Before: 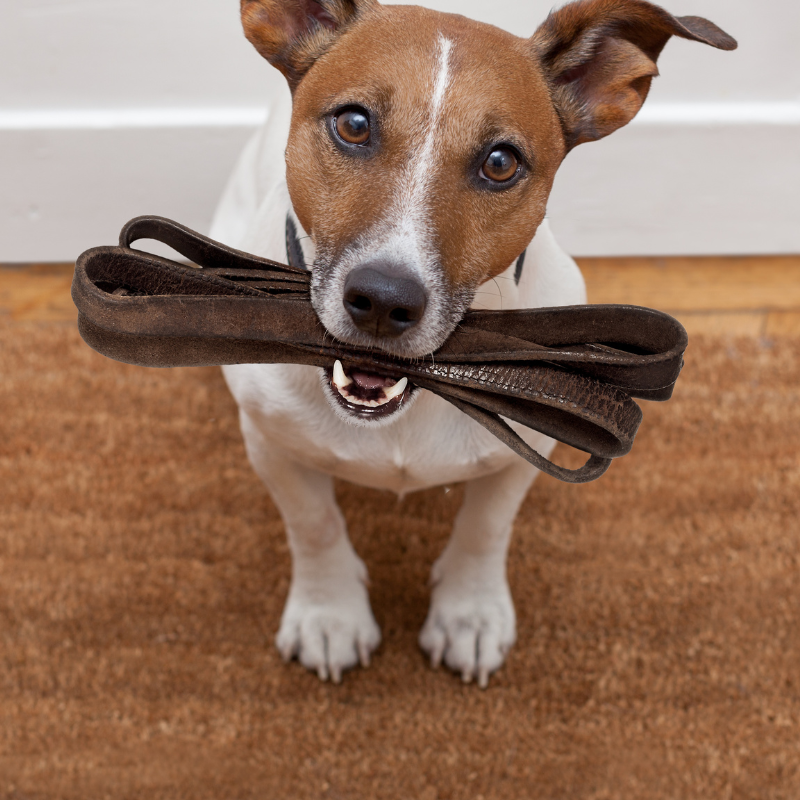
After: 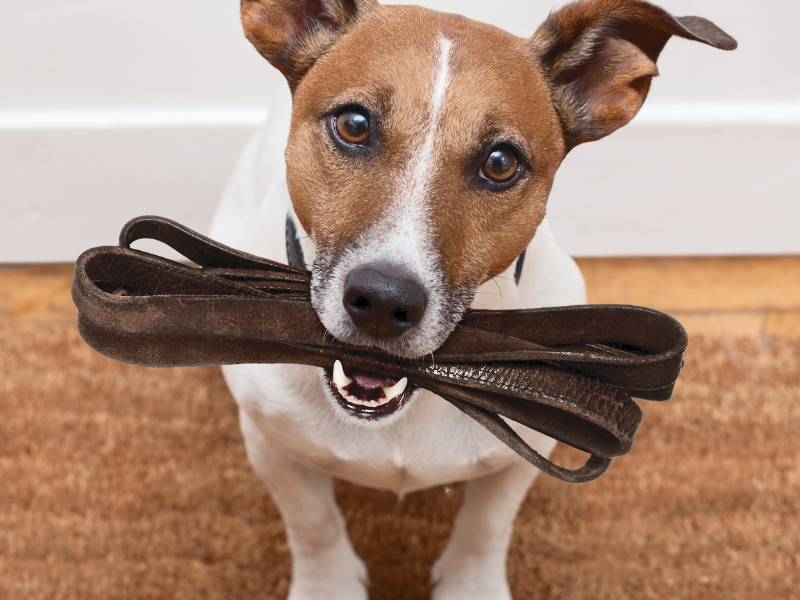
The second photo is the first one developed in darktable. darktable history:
tone curve: curves: ch0 [(0, 0) (0.003, 0.065) (0.011, 0.072) (0.025, 0.09) (0.044, 0.104) (0.069, 0.116) (0.1, 0.127) (0.136, 0.15) (0.177, 0.184) (0.224, 0.223) (0.277, 0.28) (0.335, 0.361) (0.399, 0.443) (0.468, 0.525) (0.543, 0.616) (0.623, 0.713) (0.709, 0.79) (0.801, 0.866) (0.898, 0.933) (1, 1)], color space Lab, independent channels, preserve colors none
crop: bottom 24.993%
